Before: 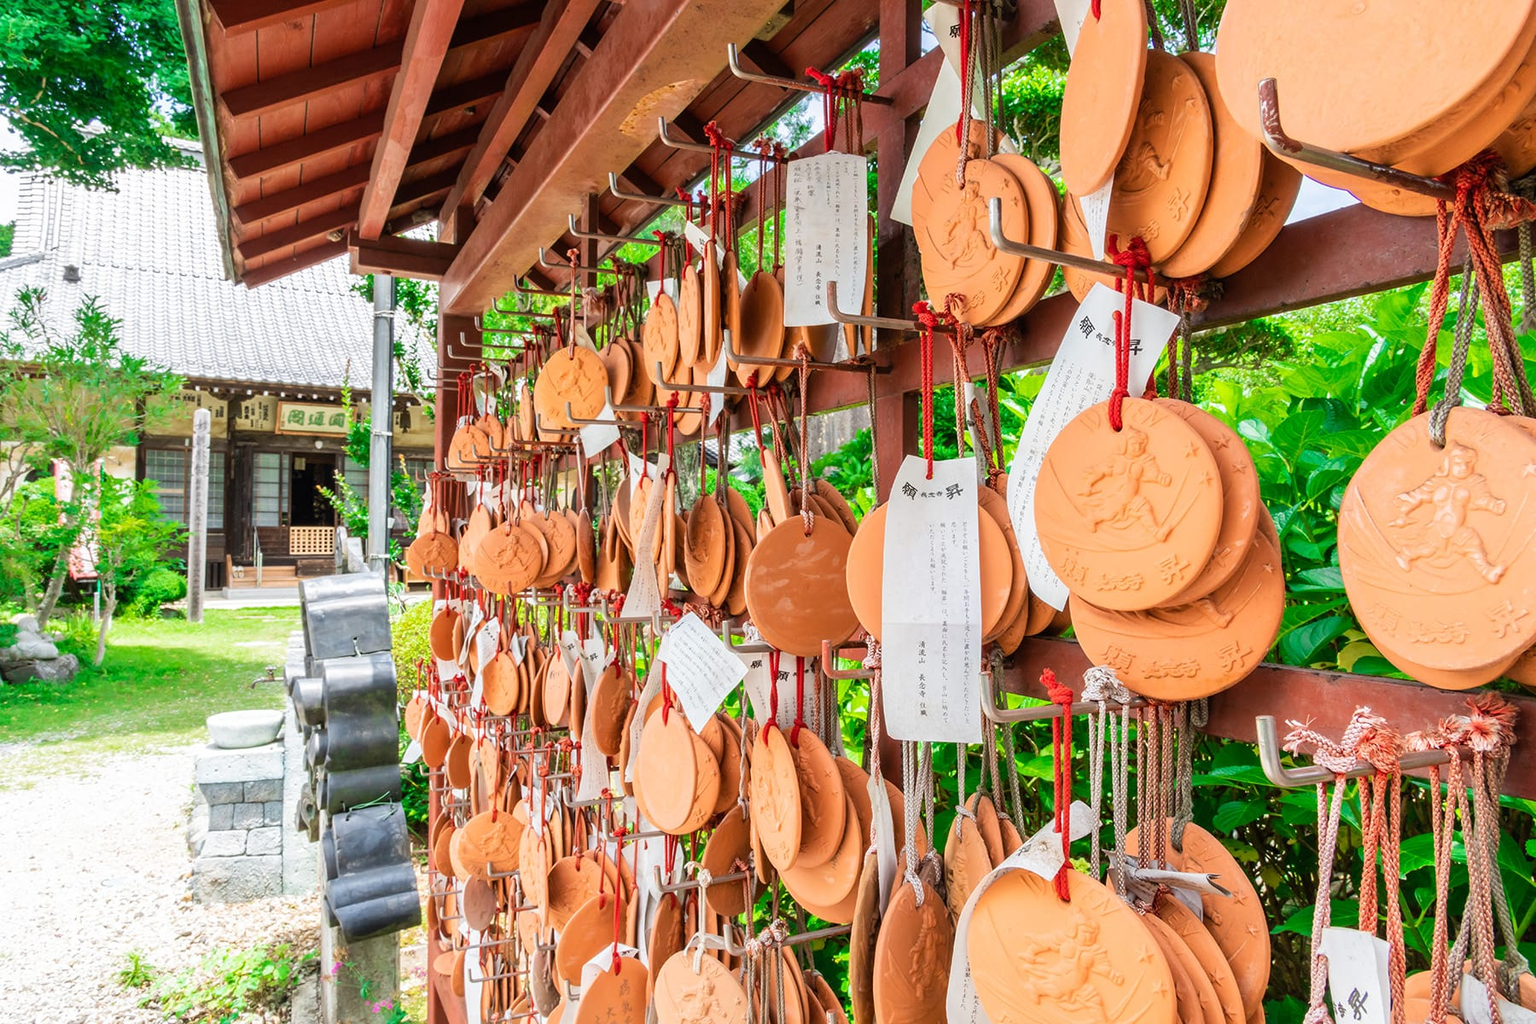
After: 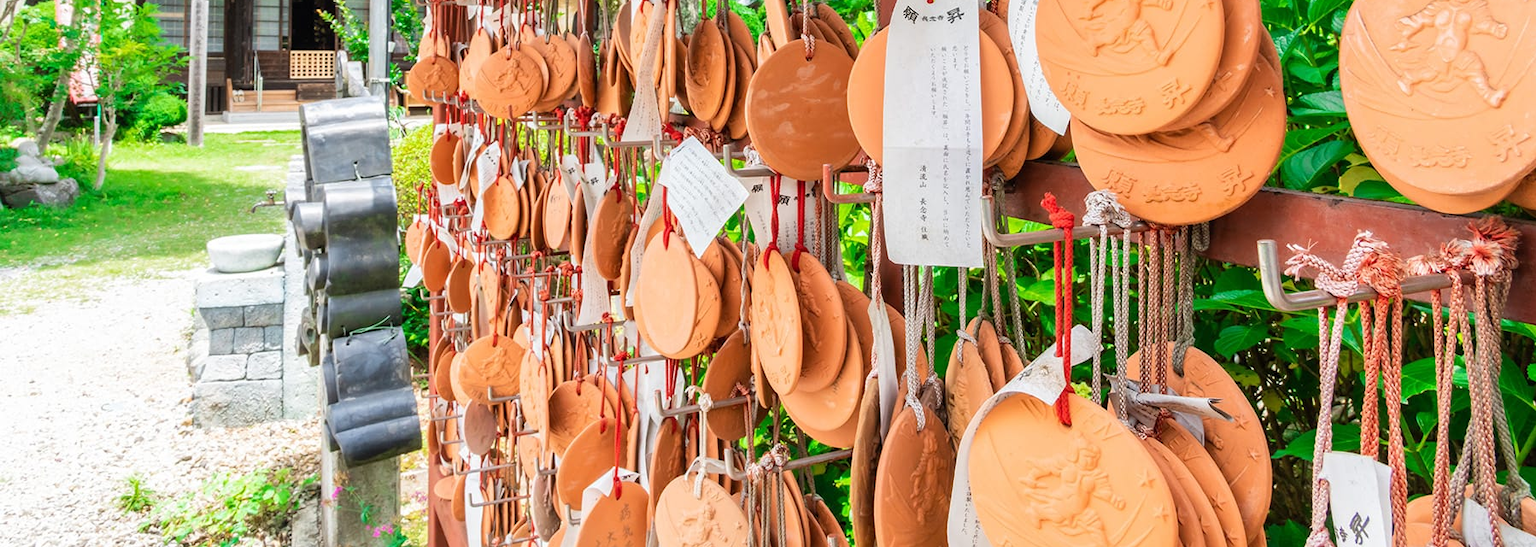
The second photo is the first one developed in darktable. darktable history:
crop and rotate: top 46.5%, right 0.074%
